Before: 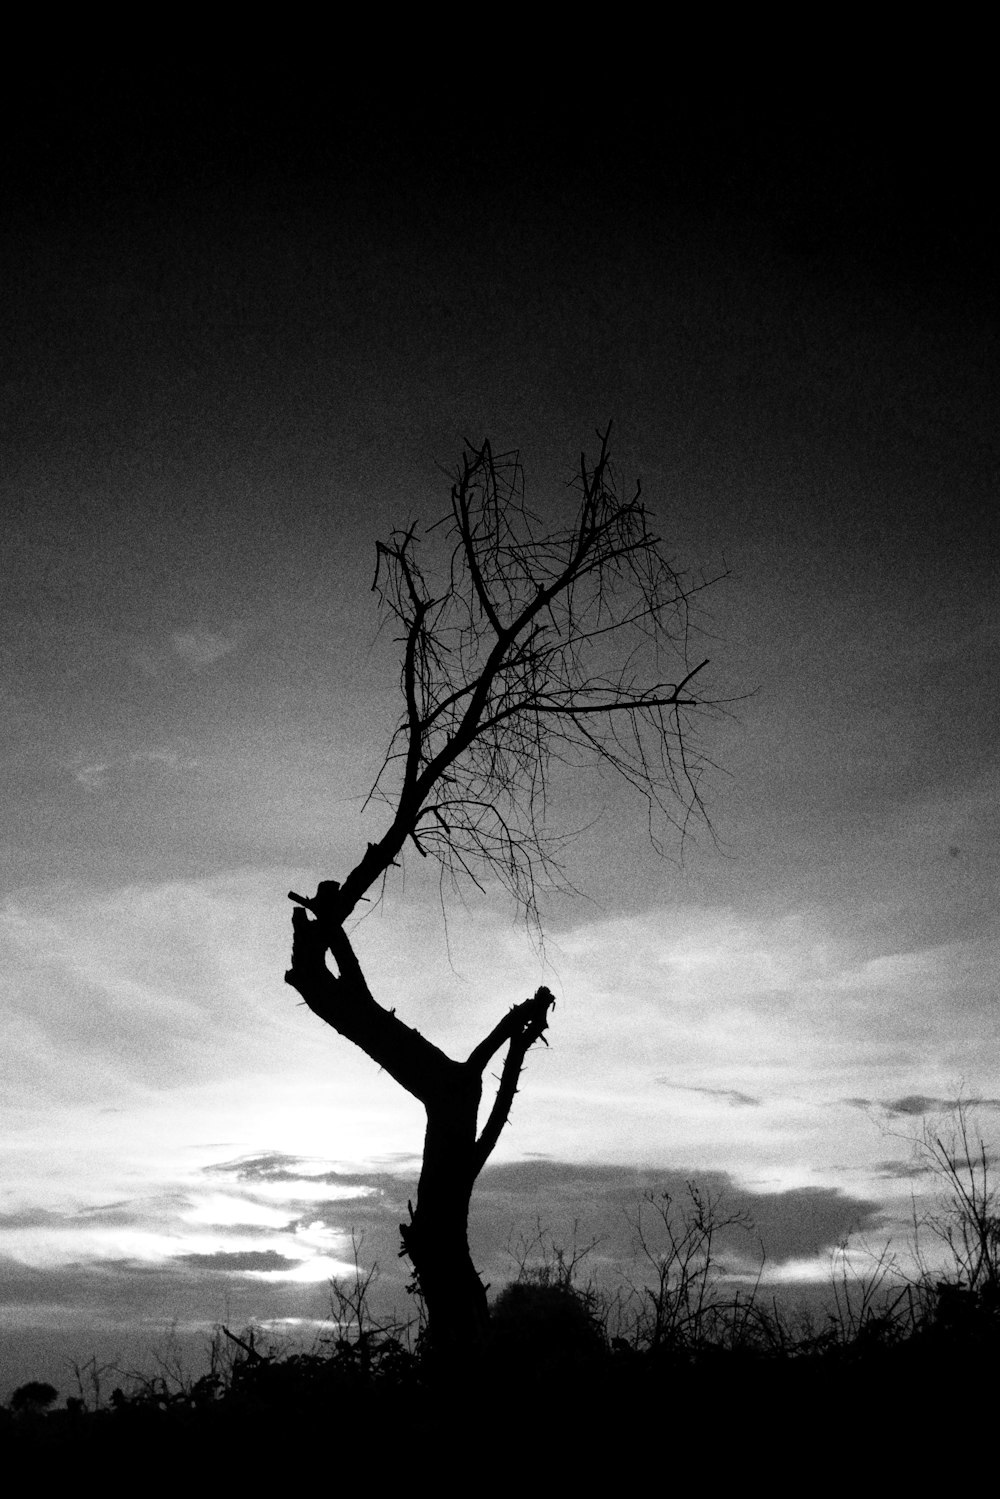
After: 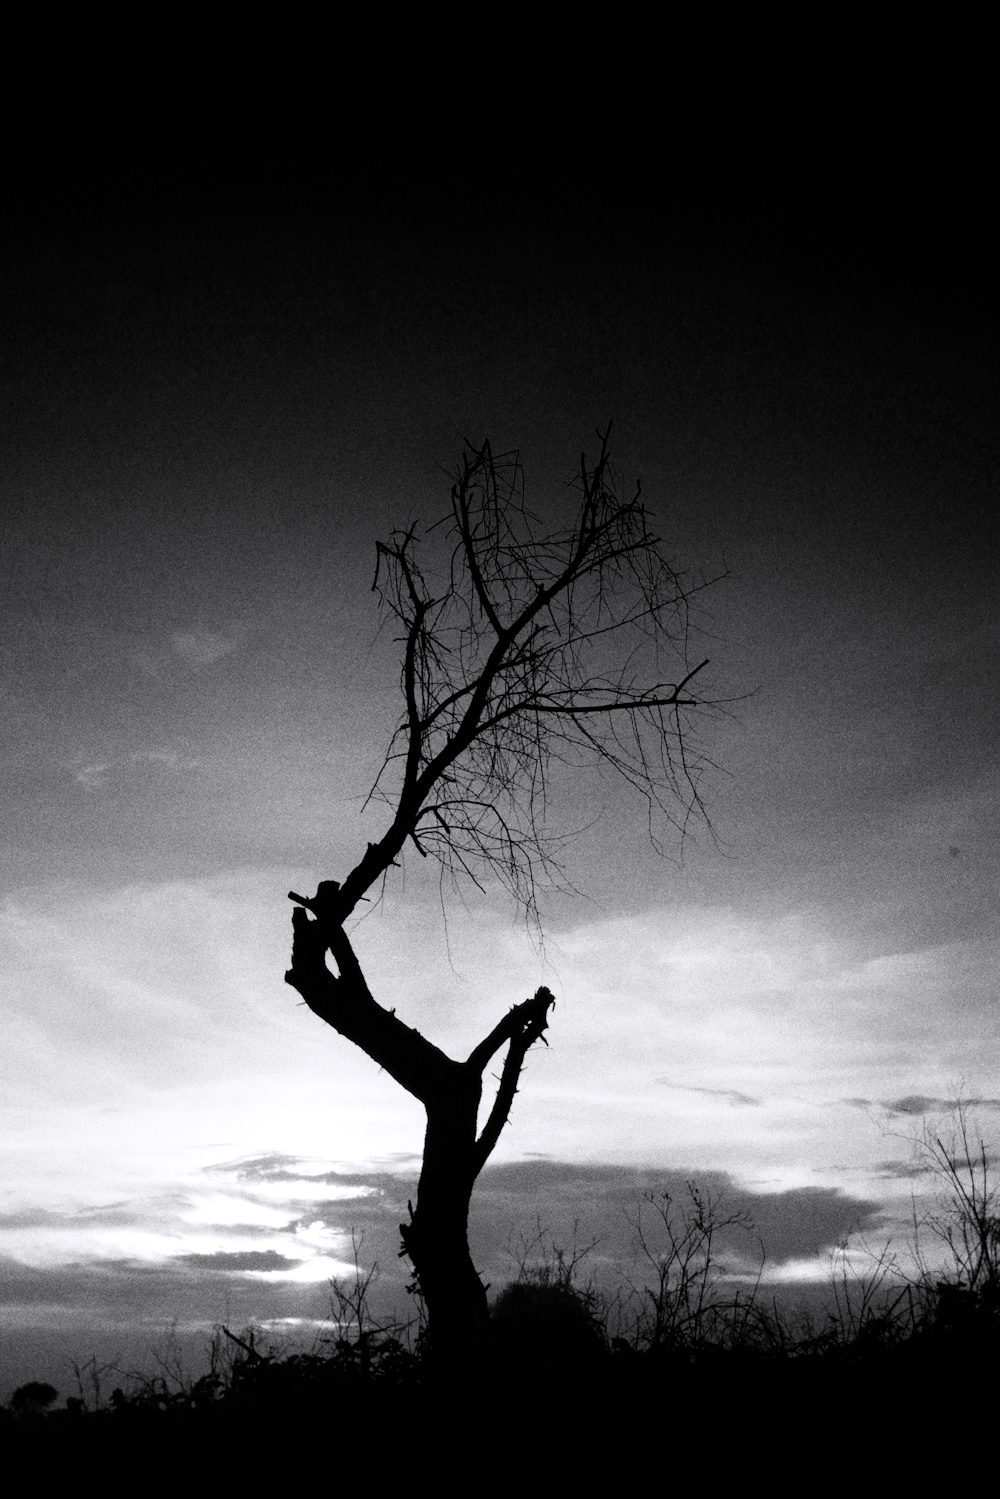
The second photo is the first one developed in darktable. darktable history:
shadows and highlights: shadows -40.15, highlights 62.88, soften with gaussian
white balance: red 1.004, blue 1.024
